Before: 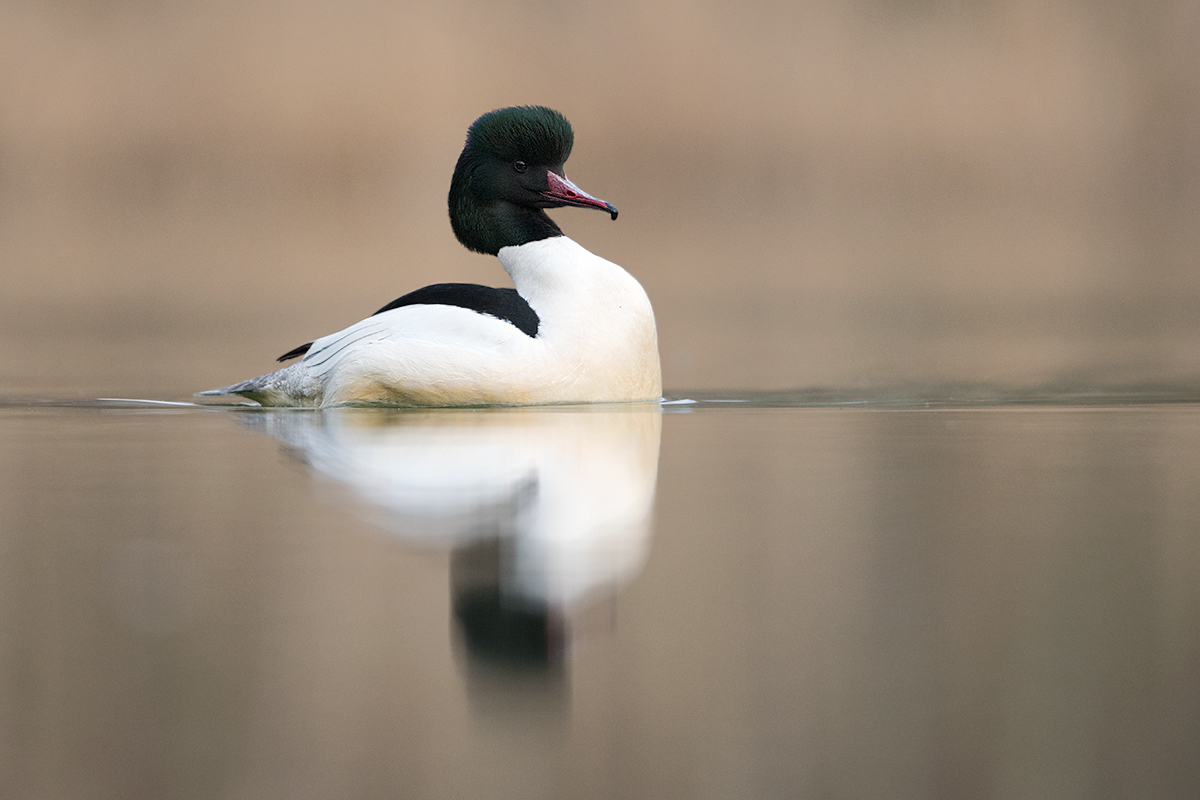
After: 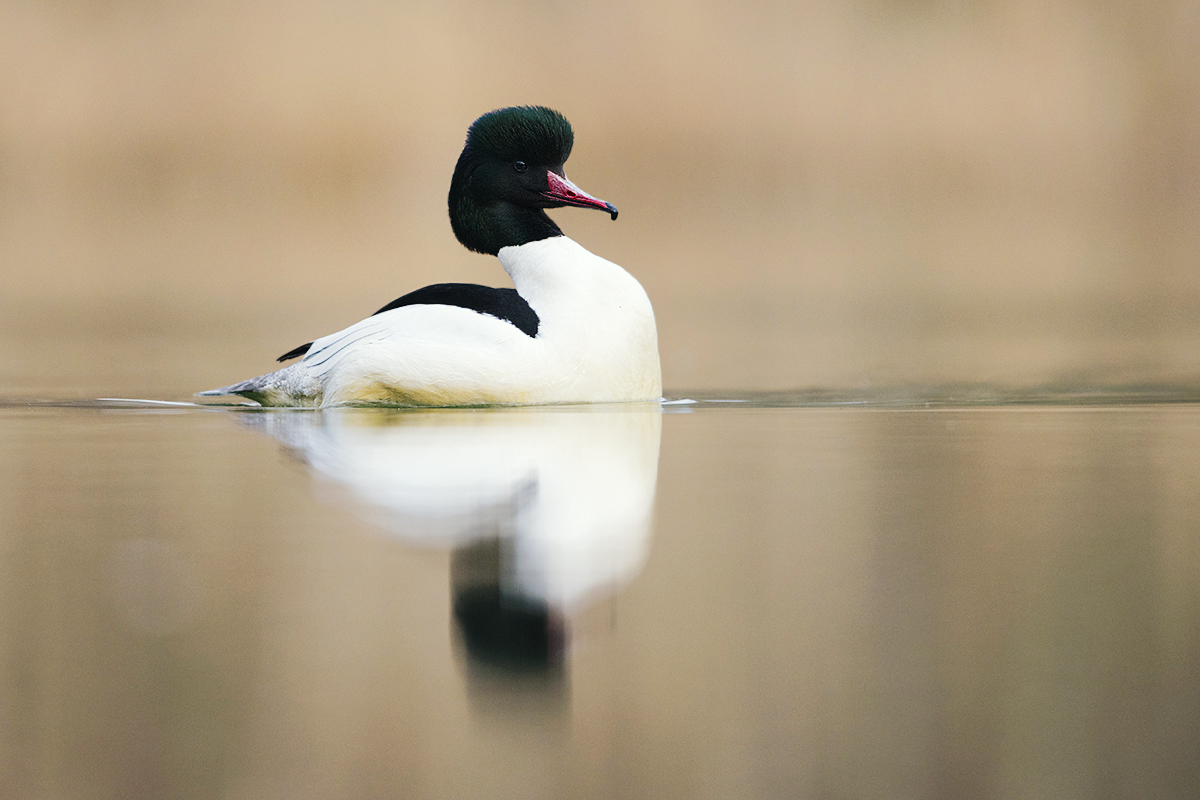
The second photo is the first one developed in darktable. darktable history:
tone curve: curves: ch0 [(0, 0) (0.003, 0.031) (0.011, 0.033) (0.025, 0.036) (0.044, 0.045) (0.069, 0.06) (0.1, 0.079) (0.136, 0.109) (0.177, 0.15) (0.224, 0.192) (0.277, 0.262) (0.335, 0.347) (0.399, 0.433) (0.468, 0.528) (0.543, 0.624) (0.623, 0.705) (0.709, 0.788) (0.801, 0.865) (0.898, 0.933) (1, 1)], preserve colors none
color look up table: target L [86.78, 87.74, 82.93, 78.87, 71.46, 62.25, 55.66, 57.38, 50.5, 41.99, 32.52, 8.742, 200.46, 89.82, 84.16, 71.11, 66.6, 64.62, 57.74, 58.9, 50.71, 55.26, 48.04, 43.18, 30.37, 20.63, 18.54, 92.42, 81.68, 73.52, 68.82, 58.81, 53.74, 55.92, 47.91, 44.66, 43.32, 40.94, 35.21, 34.7, 26.48, 6.282, 8.119, 94.23, 73.62, 73.44, 65.46, 66.48, 37.35], target a [-51.16, -44.63, -22.93, -24.22, -64.05, -56.92, -35.6, -40.95, -3.328, -34.38, -26.56, -17.51, 0, 0.809, -1.205, 19.15, 45.27, 40.24, -1.504, 27.63, 73.42, 31.92, 66.89, 58.09, 3.34, 28.76, 31.49, 7.623, 27.29, 43.44, 41.83, 29.99, 80.8, 77.42, 68.51, 14.59, 37.1, 40.18, -0.549, 52.04, 40.2, 4.283, 29.83, -12.16, -29.22, -37.46, -7.136, -10.46, -18.36], target b [52.16, 10.53, 79.9, 26.72, 35.29, 50.02, 42.64, 17.8, 44.38, 32.86, 28.91, 11.4, 0, 19.75, 75.15, 67.65, 5.792, 47.44, 36.45, 25.91, 8.833, 52.18, 55.54, 35.87, 13.05, 0.607, 31.15, -0.033, -23.1, -22.87, -45.16, -19.81, -35.38, -61.07, -13.76, -68.59, -84.05, -39.62, -22.77, -59.54, -15.2, -25.31, -44.11, -2.466, -28.85, -4.62, -42.14, -4.897, -6.609], num patches 49
